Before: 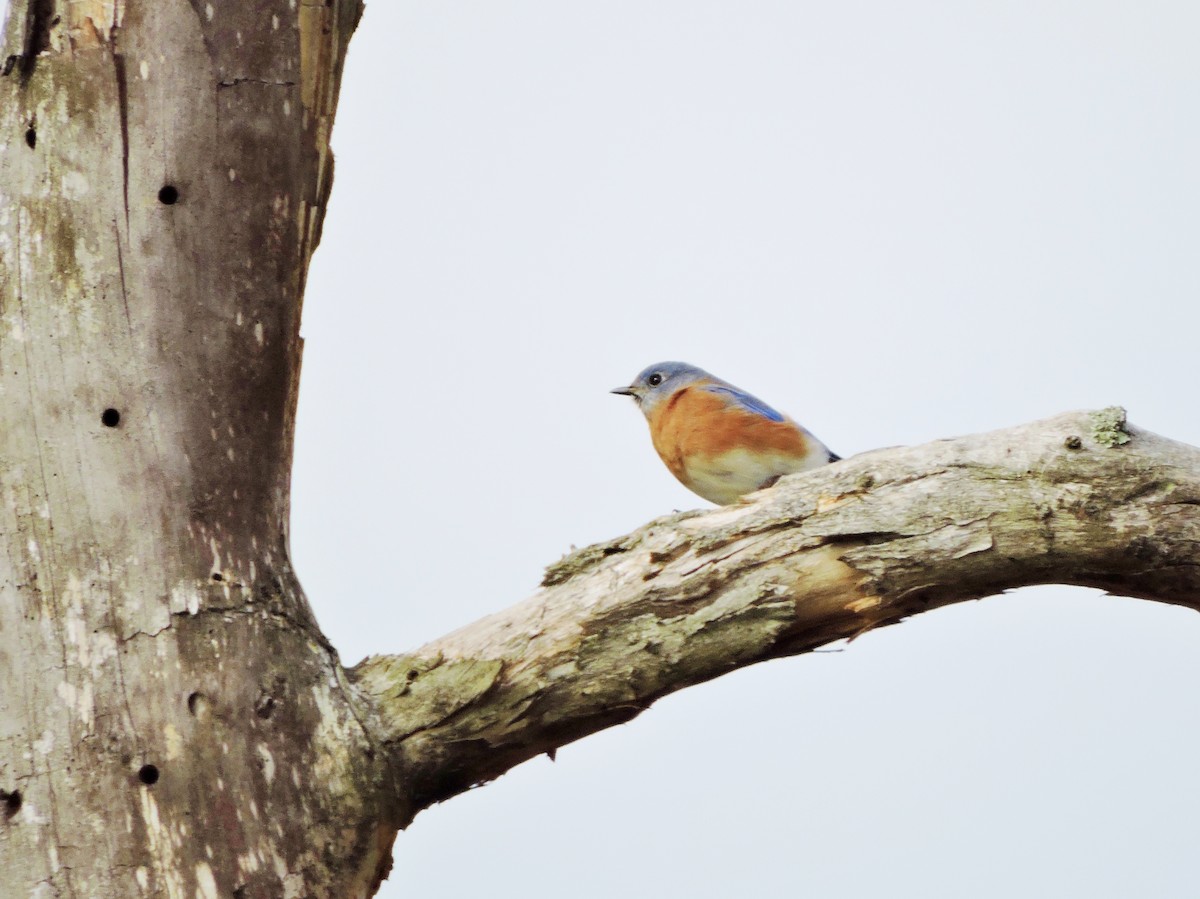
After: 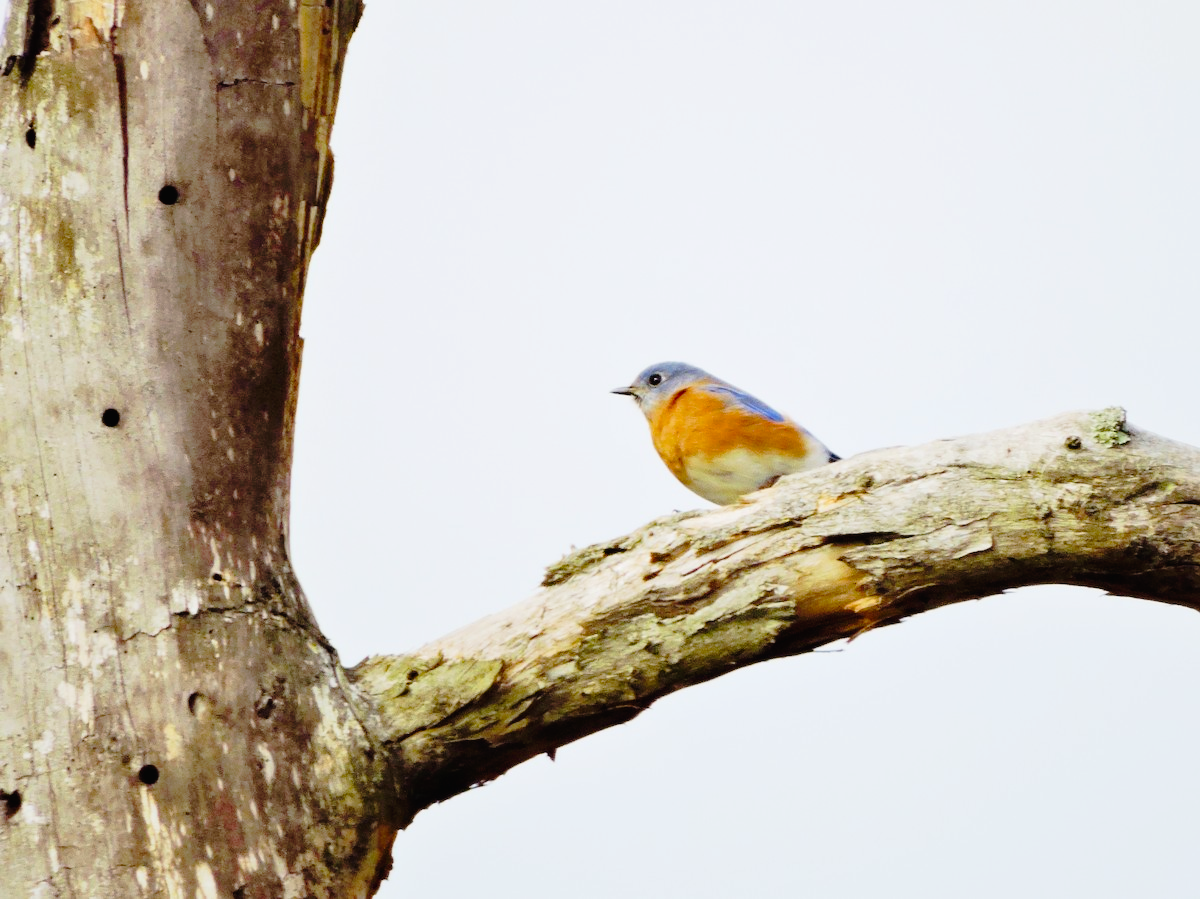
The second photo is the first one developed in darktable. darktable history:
tone curve: curves: ch0 [(0.014, 0.013) (0.088, 0.043) (0.208, 0.176) (0.257, 0.267) (0.406, 0.483) (0.489, 0.556) (0.667, 0.73) (0.793, 0.851) (0.994, 0.974)]; ch1 [(0, 0) (0.161, 0.092) (0.35, 0.33) (0.392, 0.392) (0.457, 0.467) (0.505, 0.497) (0.537, 0.518) (0.553, 0.53) (0.58, 0.567) (0.739, 0.697) (1, 1)]; ch2 [(0, 0) (0.346, 0.362) (0.448, 0.419) (0.502, 0.499) (0.533, 0.517) (0.556, 0.533) (0.629, 0.619) (0.717, 0.678) (1, 1)], preserve colors none
color balance rgb: perceptual saturation grading › global saturation 30.289%, global vibrance 11.678%, contrast 4.84%
